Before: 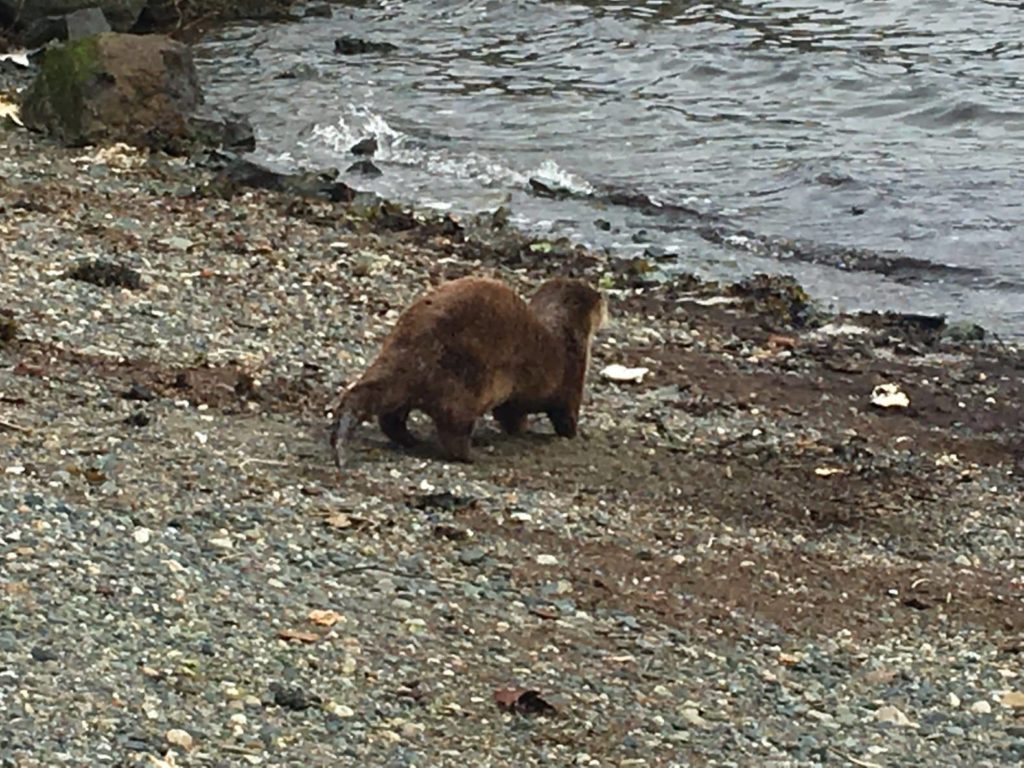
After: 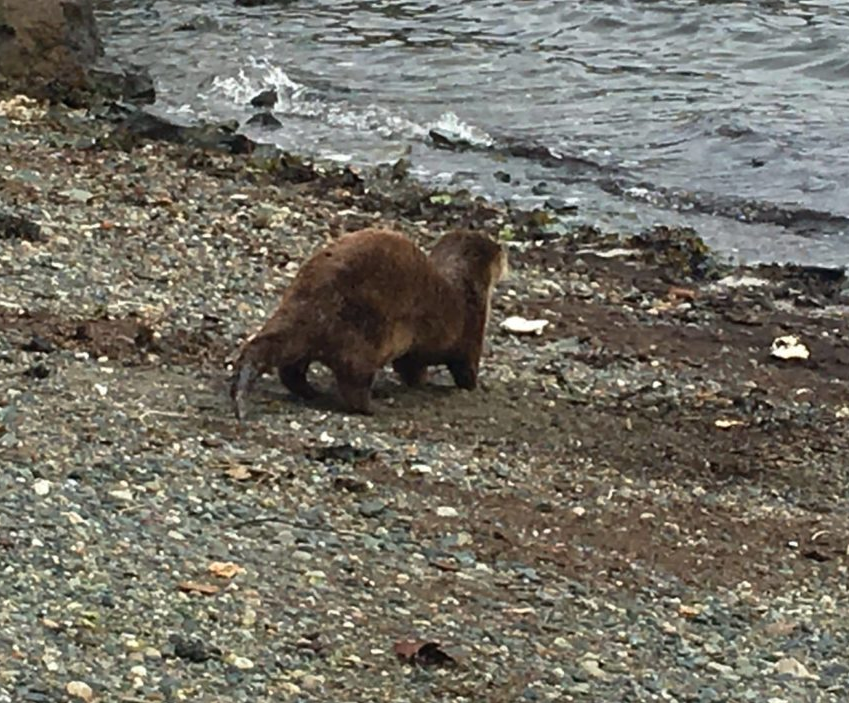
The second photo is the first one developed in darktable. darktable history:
crop: left 9.799%, top 6.3%, right 7.269%, bottom 2.108%
base curve: curves: ch0 [(0, 0) (0.303, 0.277) (1, 1)], preserve colors none
